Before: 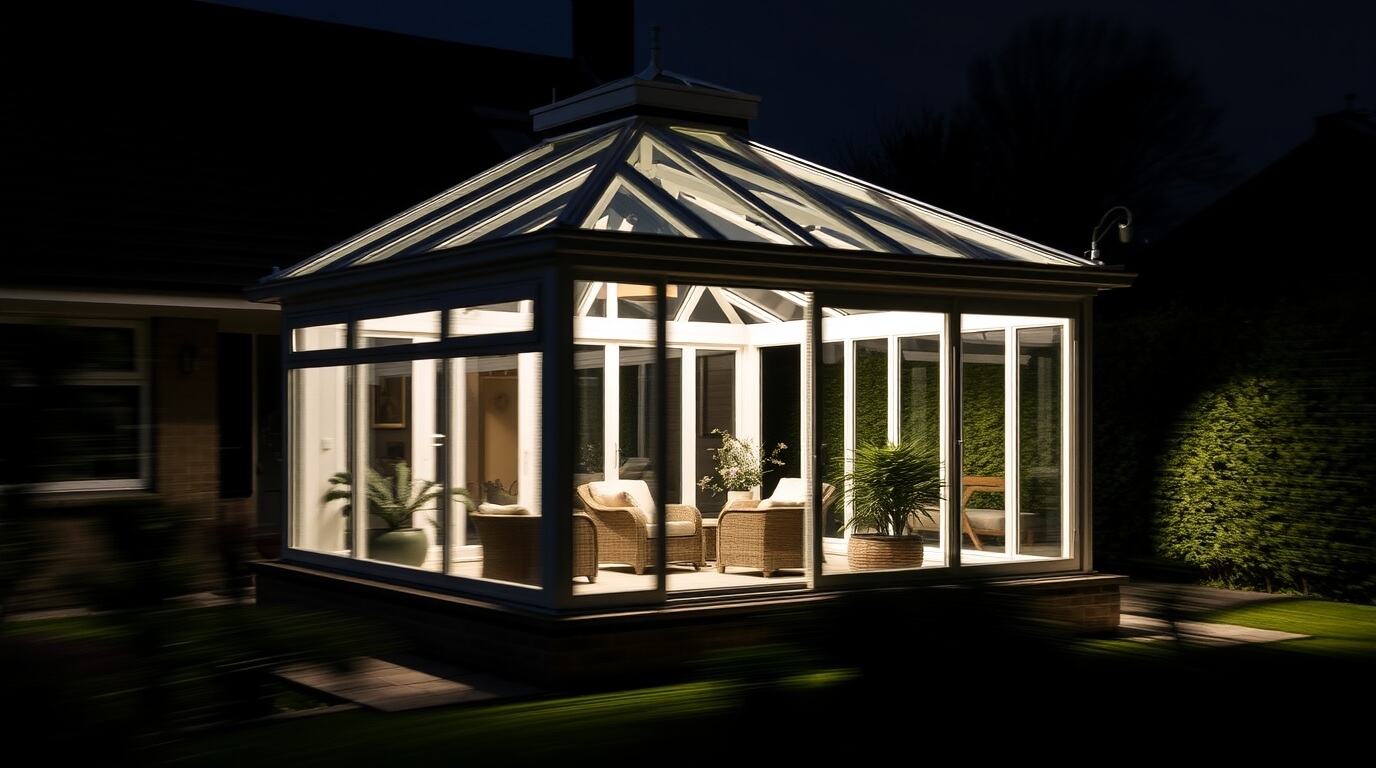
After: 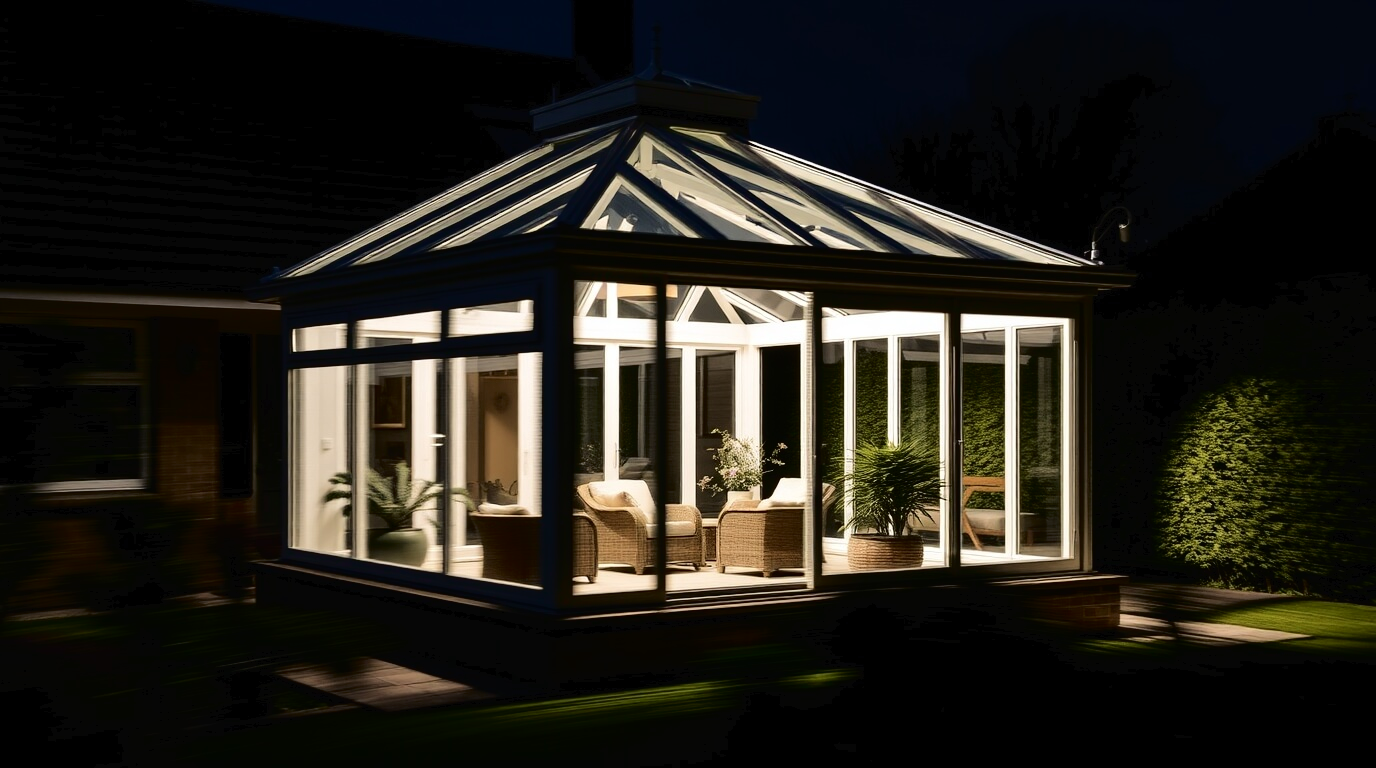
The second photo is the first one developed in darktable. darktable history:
tone curve: curves: ch0 [(0, 0) (0.003, 0.016) (0.011, 0.015) (0.025, 0.017) (0.044, 0.026) (0.069, 0.034) (0.1, 0.043) (0.136, 0.068) (0.177, 0.119) (0.224, 0.175) (0.277, 0.251) (0.335, 0.328) (0.399, 0.415) (0.468, 0.499) (0.543, 0.58) (0.623, 0.659) (0.709, 0.731) (0.801, 0.807) (0.898, 0.895) (1, 1)], color space Lab, independent channels, preserve colors none
